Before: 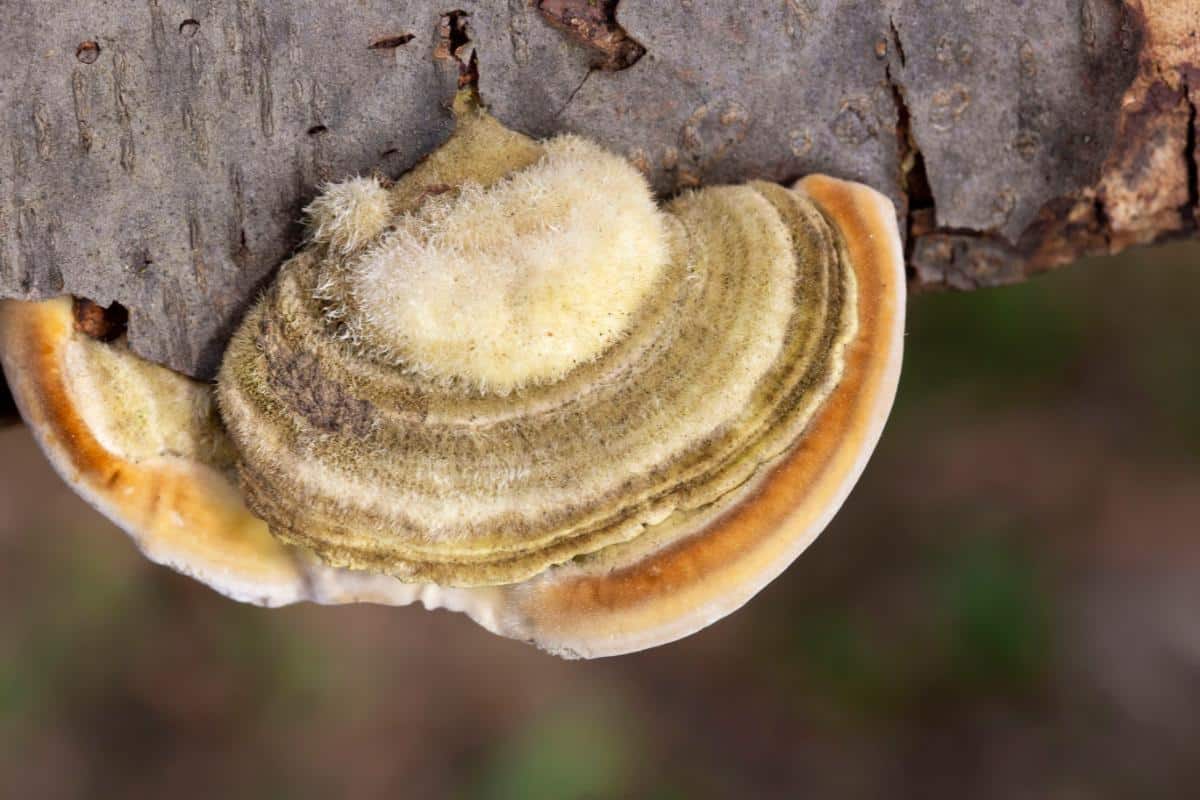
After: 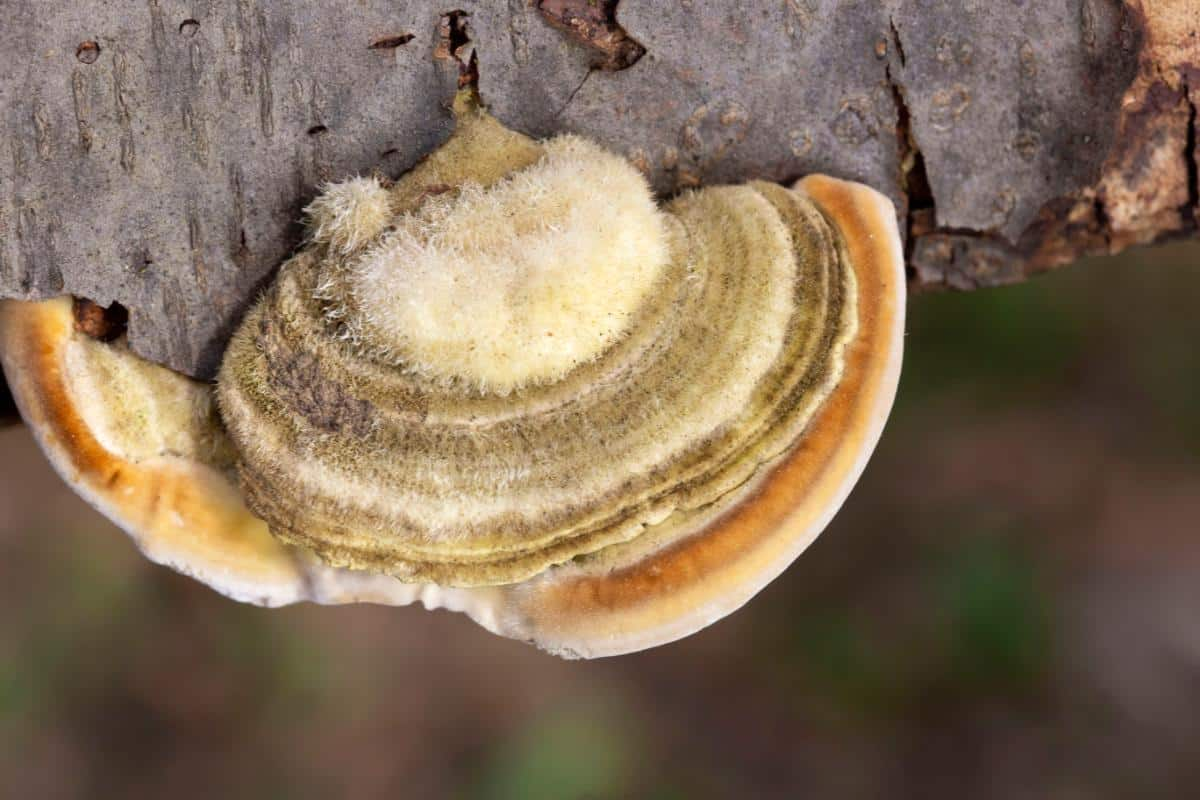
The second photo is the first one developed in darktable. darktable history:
shadows and highlights: shadows 12.55, white point adjustment 1.12, highlights -0.24, soften with gaussian
